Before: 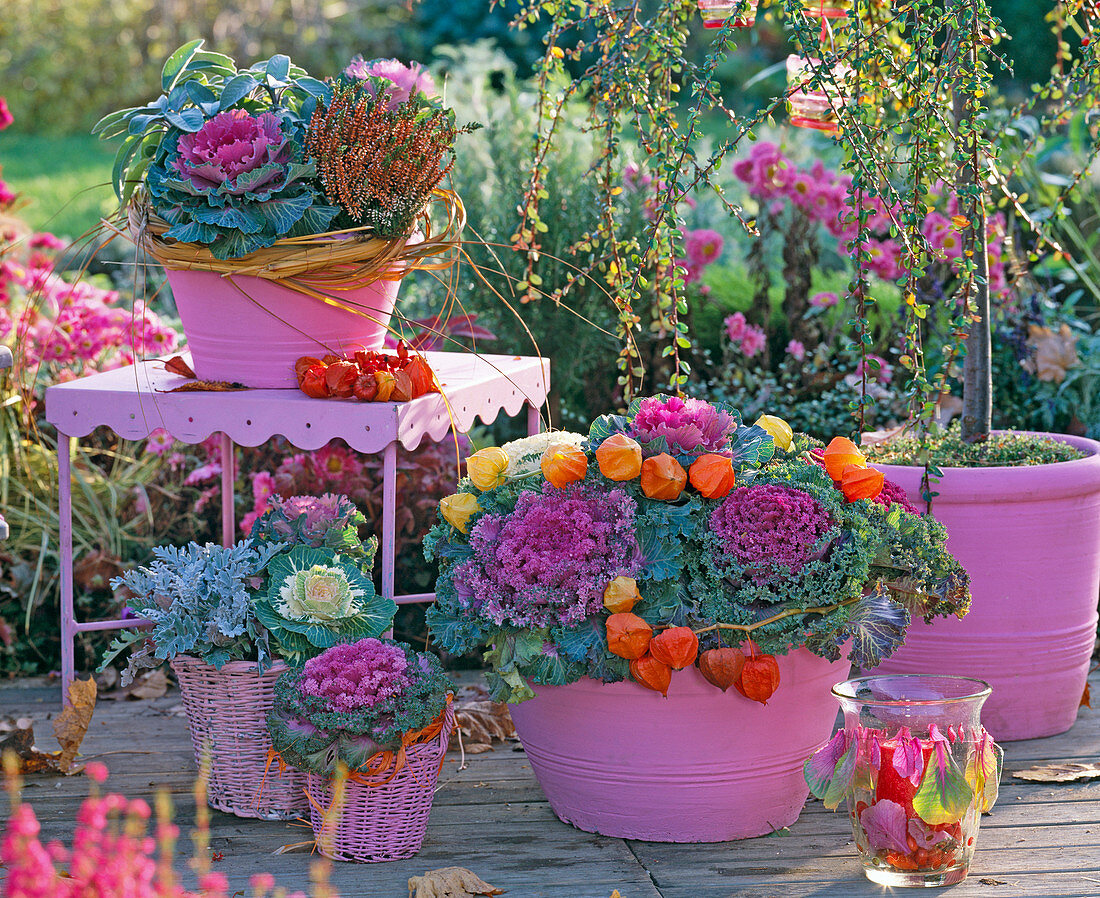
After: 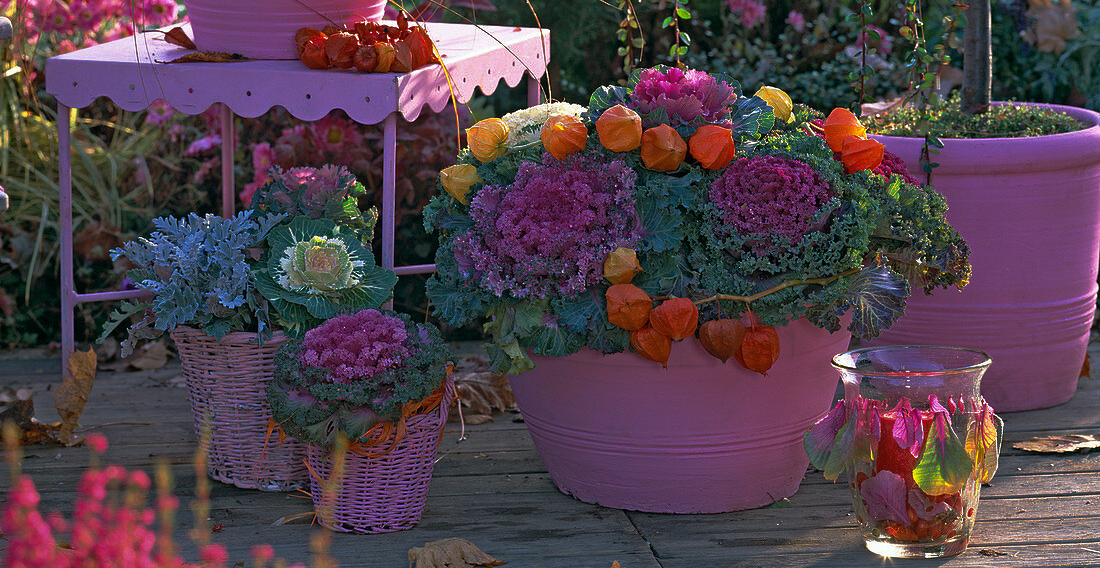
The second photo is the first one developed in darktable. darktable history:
crop and rotate: top 36.686%
base curve: curves: ch0 [(0, 0) (0.564, 0.291) (0.802, 0.731) (1, 1)], preserve colors none
